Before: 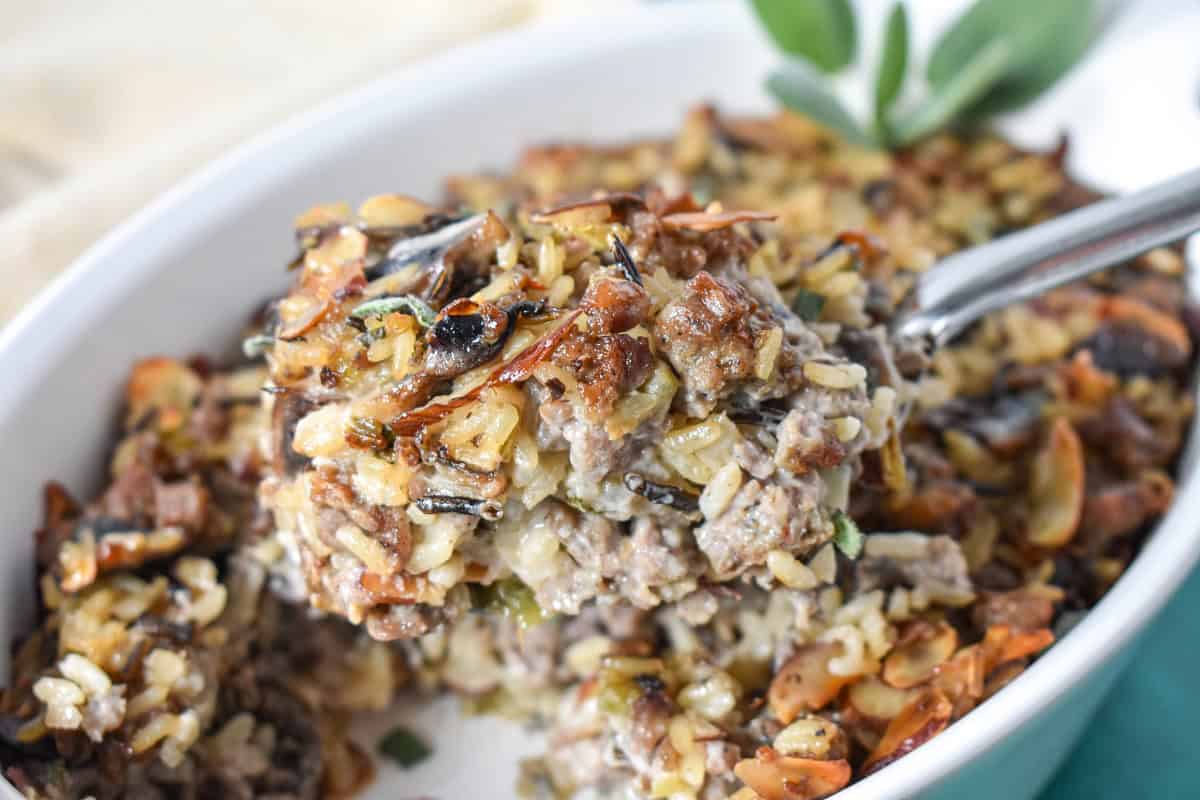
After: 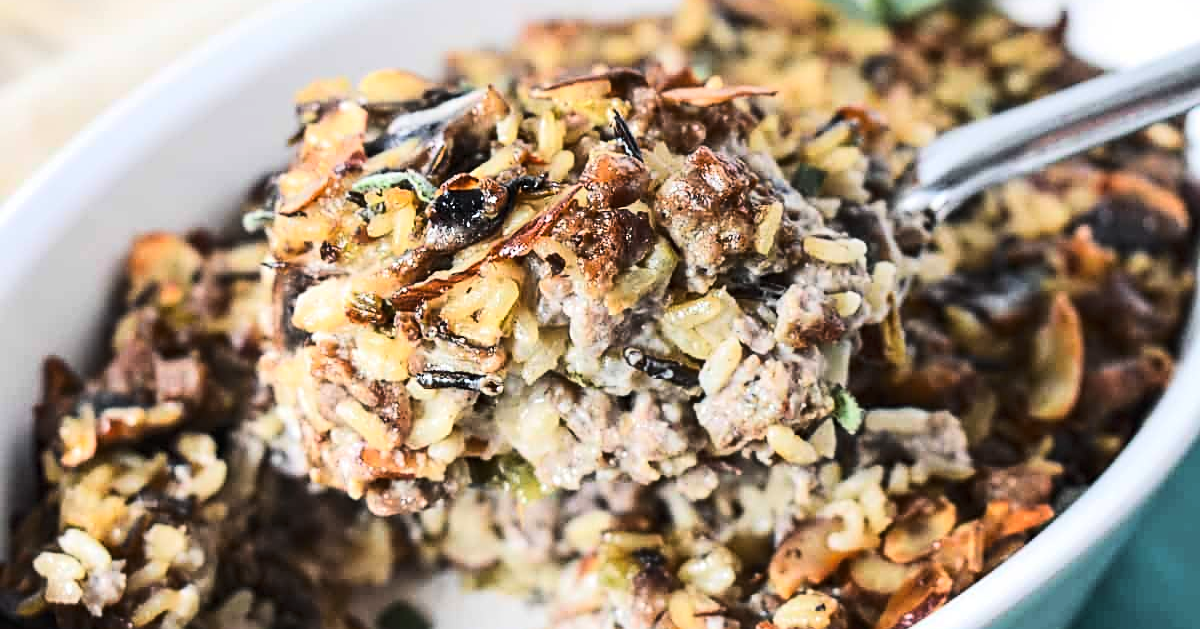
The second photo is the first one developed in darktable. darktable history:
sharpen: on, module defaults
tone curve: curves: ch0 [(0, 0) (0.288, 0.201) (0.683, 0.793) (1, 1)], color space Lab, linked channels, preserve colors none
crop and rotate: top 15.735%, bottom 5.52%
base curve: curves: ch0 [(0, 0) (0.472, 0.455) (1, 1)], preserve colors none
